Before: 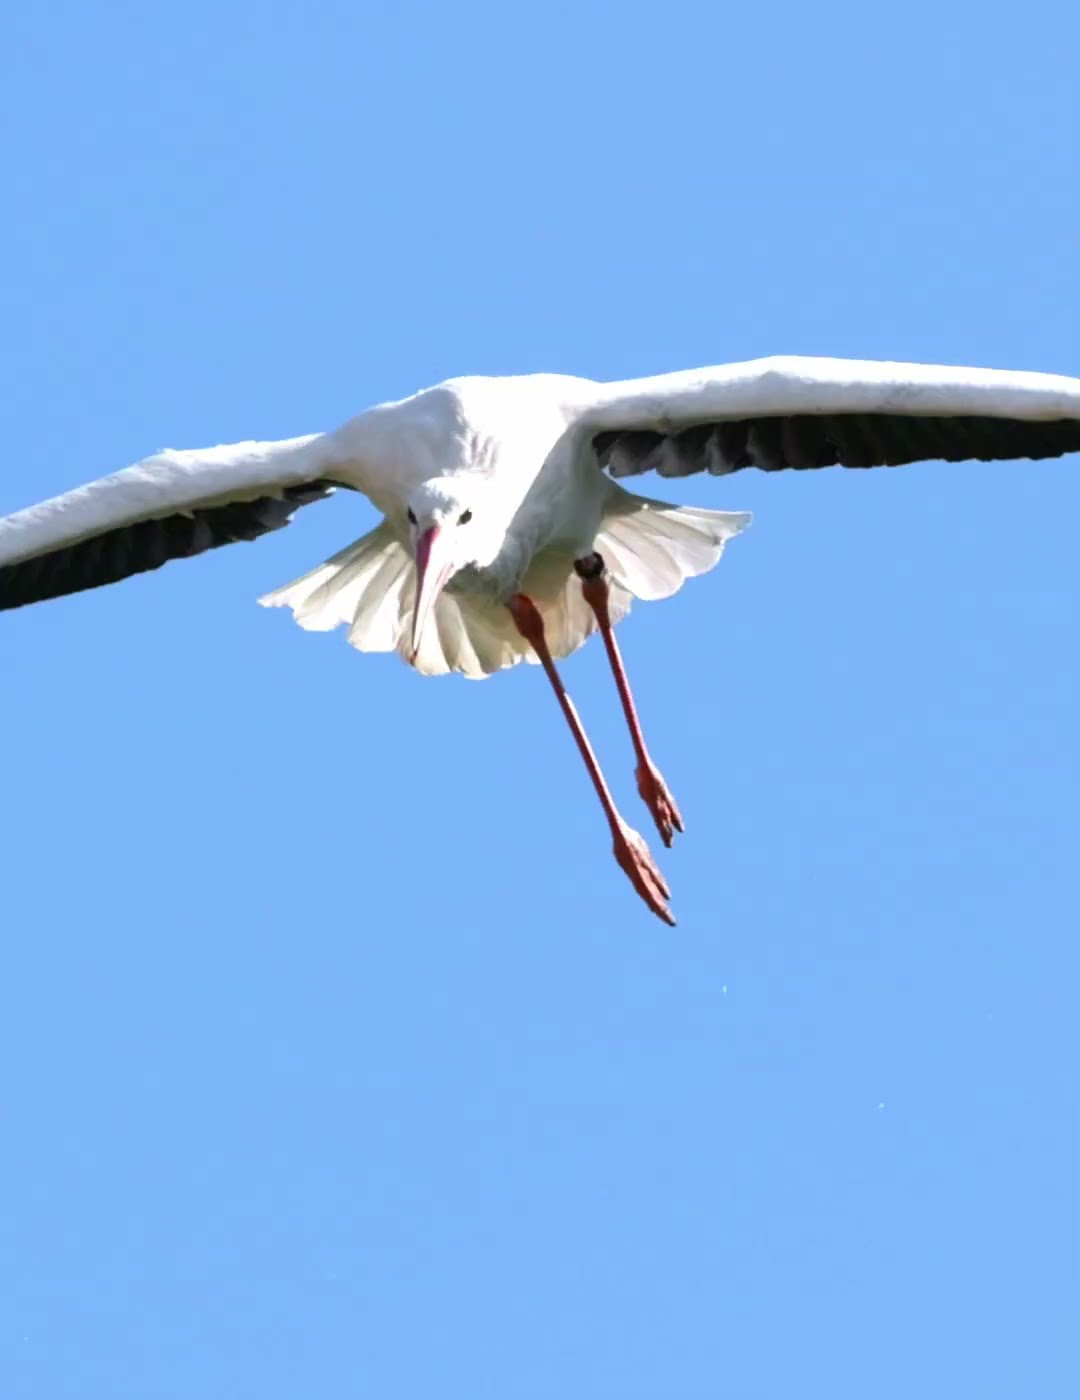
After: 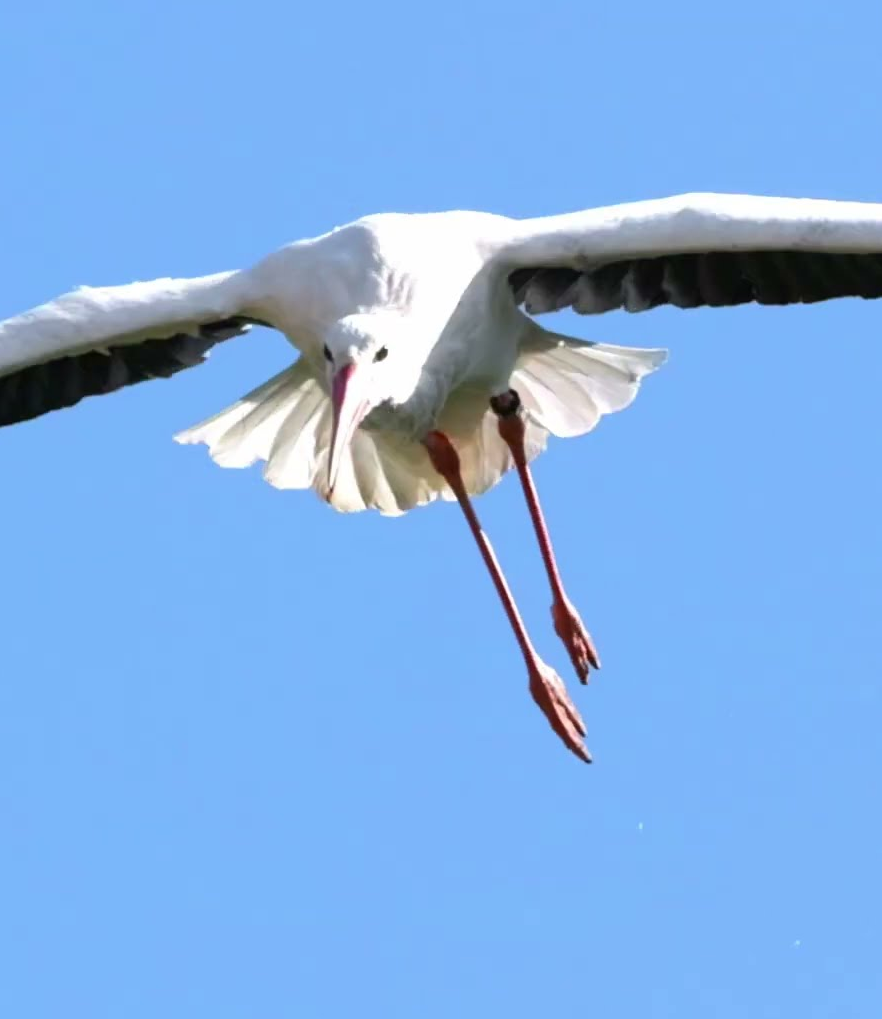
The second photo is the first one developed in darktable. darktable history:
crop: left 7.795%, top 11.693%, right 10.472%, bottom 15.45%
